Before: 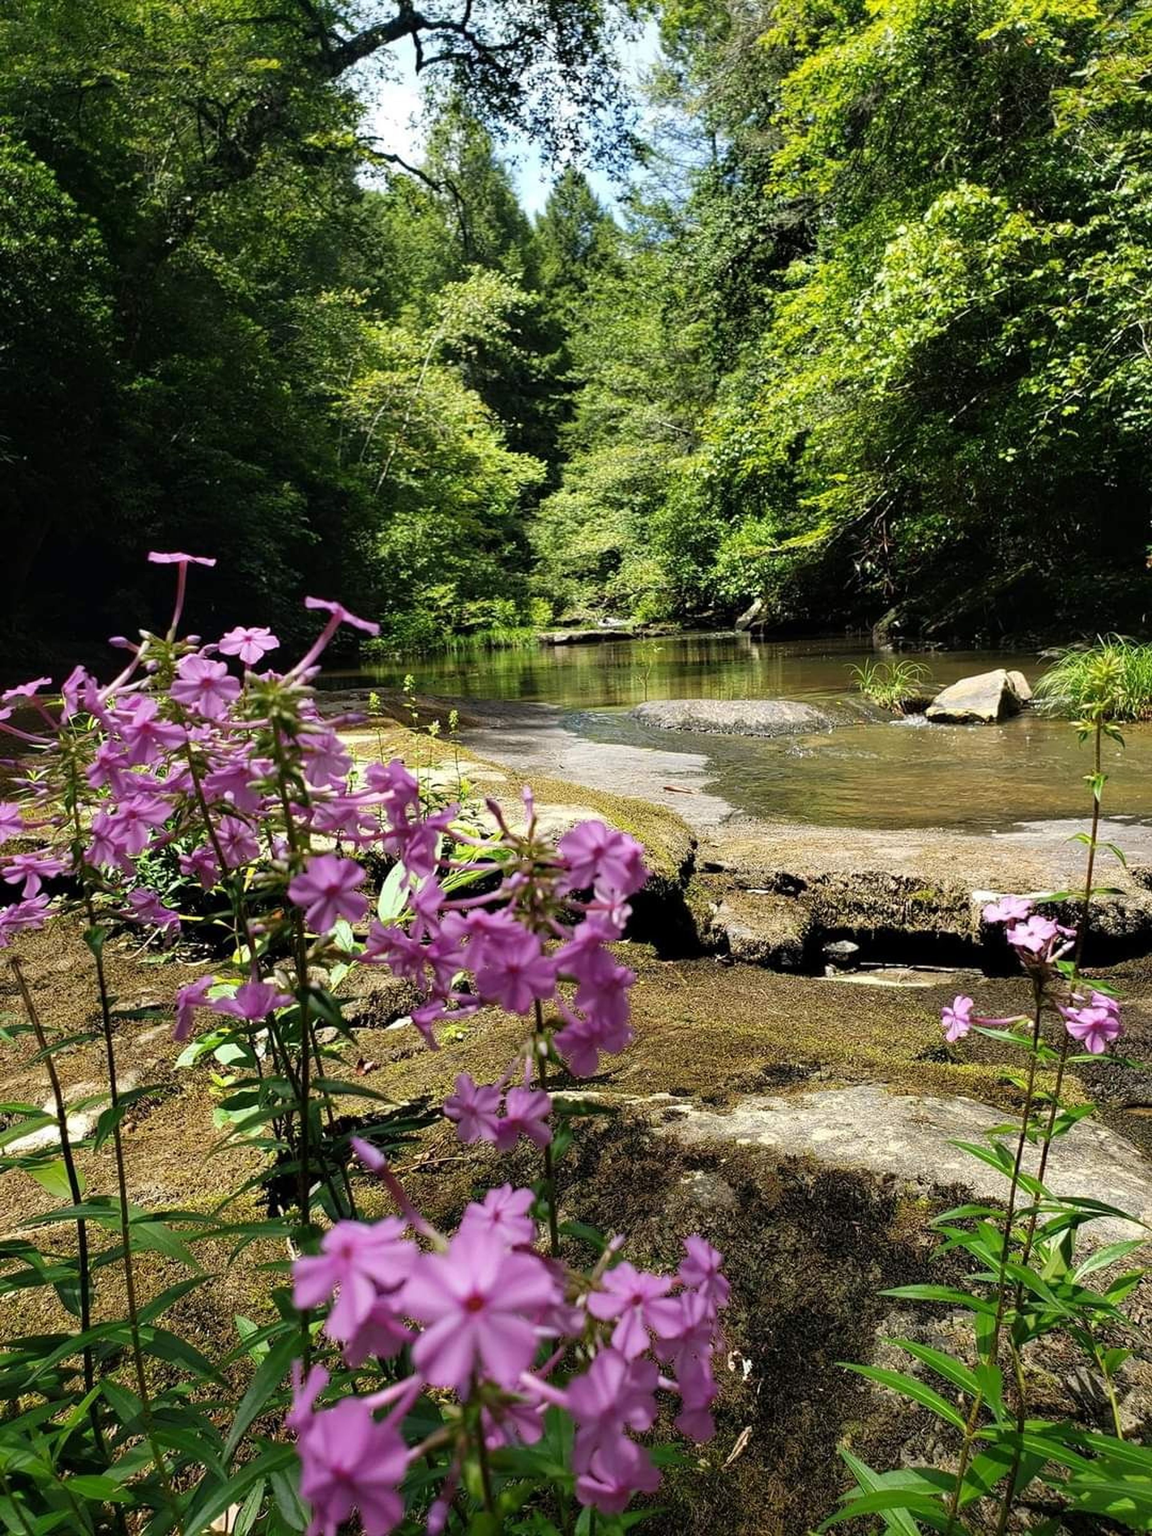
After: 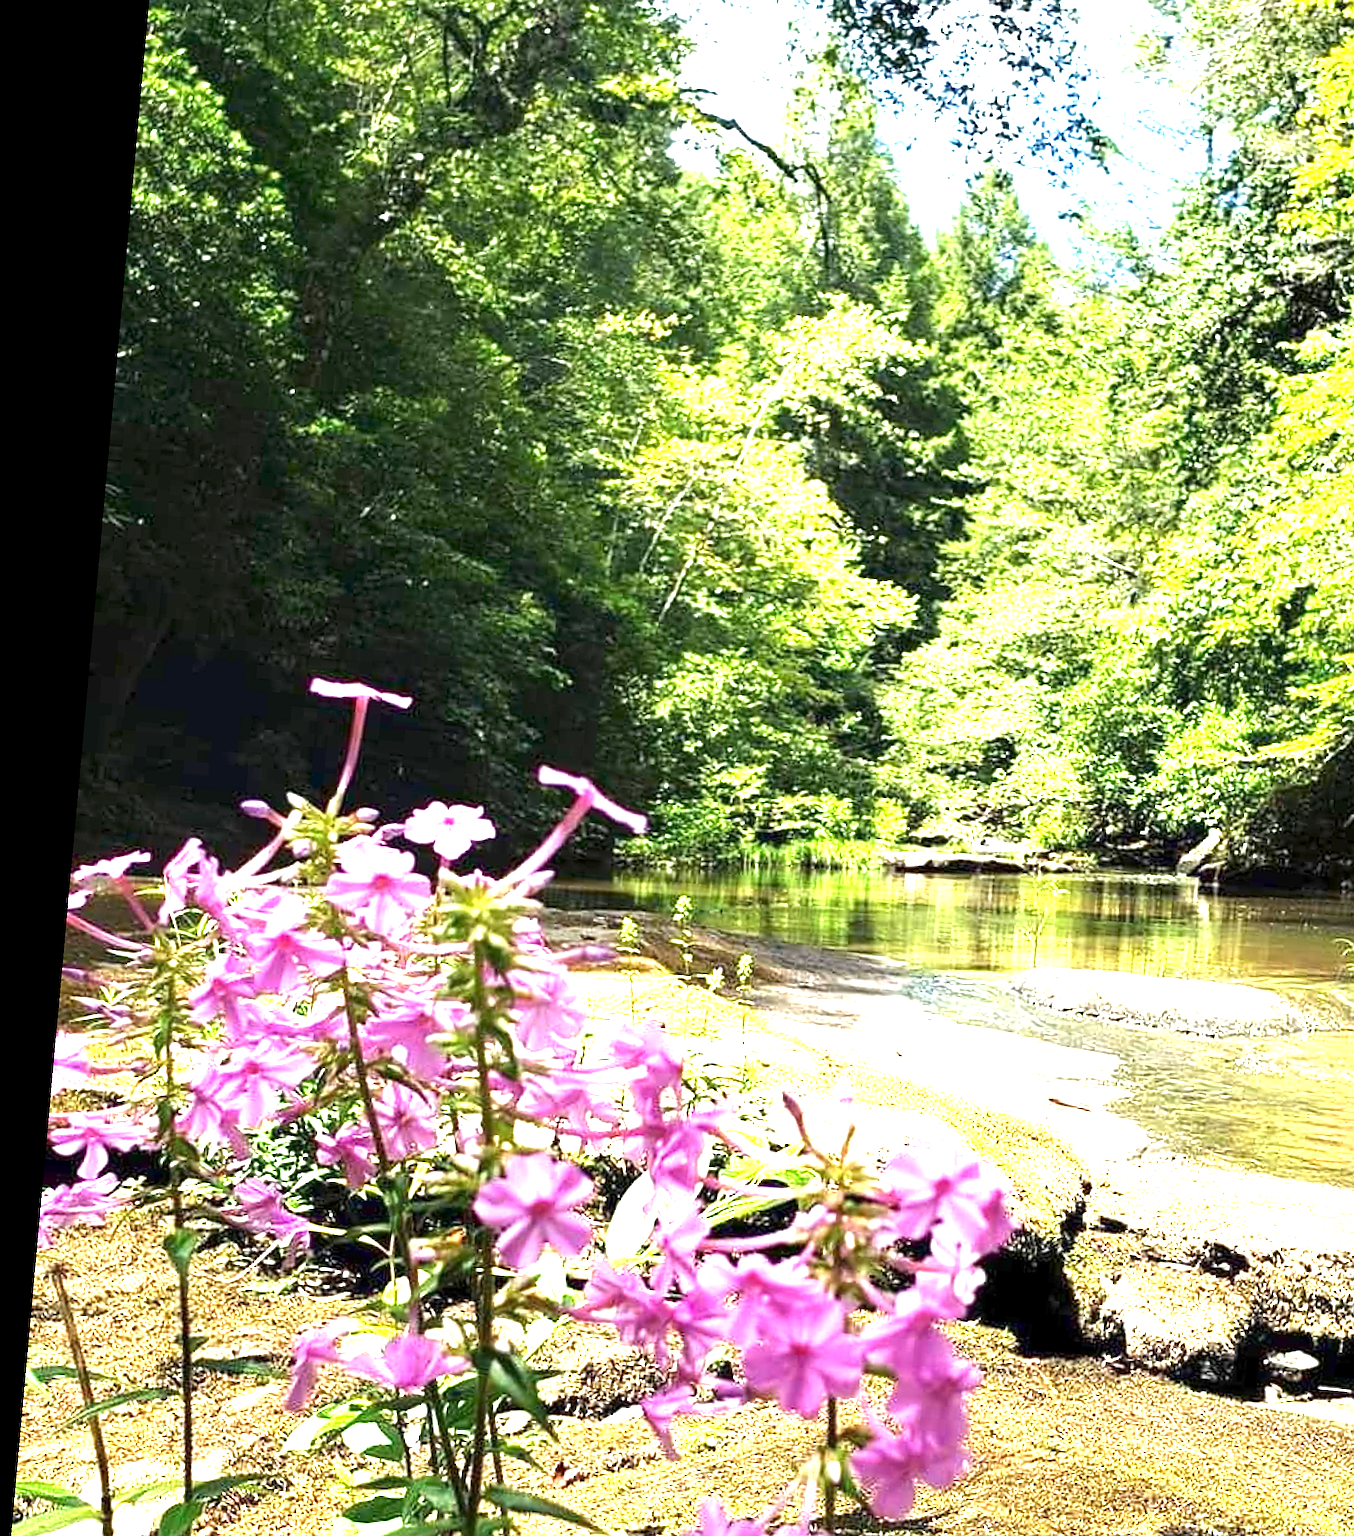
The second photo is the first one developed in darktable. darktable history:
crop and rotate: angle -5.14°, left 2.167%, top 6.758%, right 27.459%, bottom 30.418%
exposure: exposure 2.286 EV, compensate highlight preservation false
tone equalizer: edges refinement/feathering 500, mask exposure compensation -1.57 EV, preserve details no
sharpen: on, module defaults
